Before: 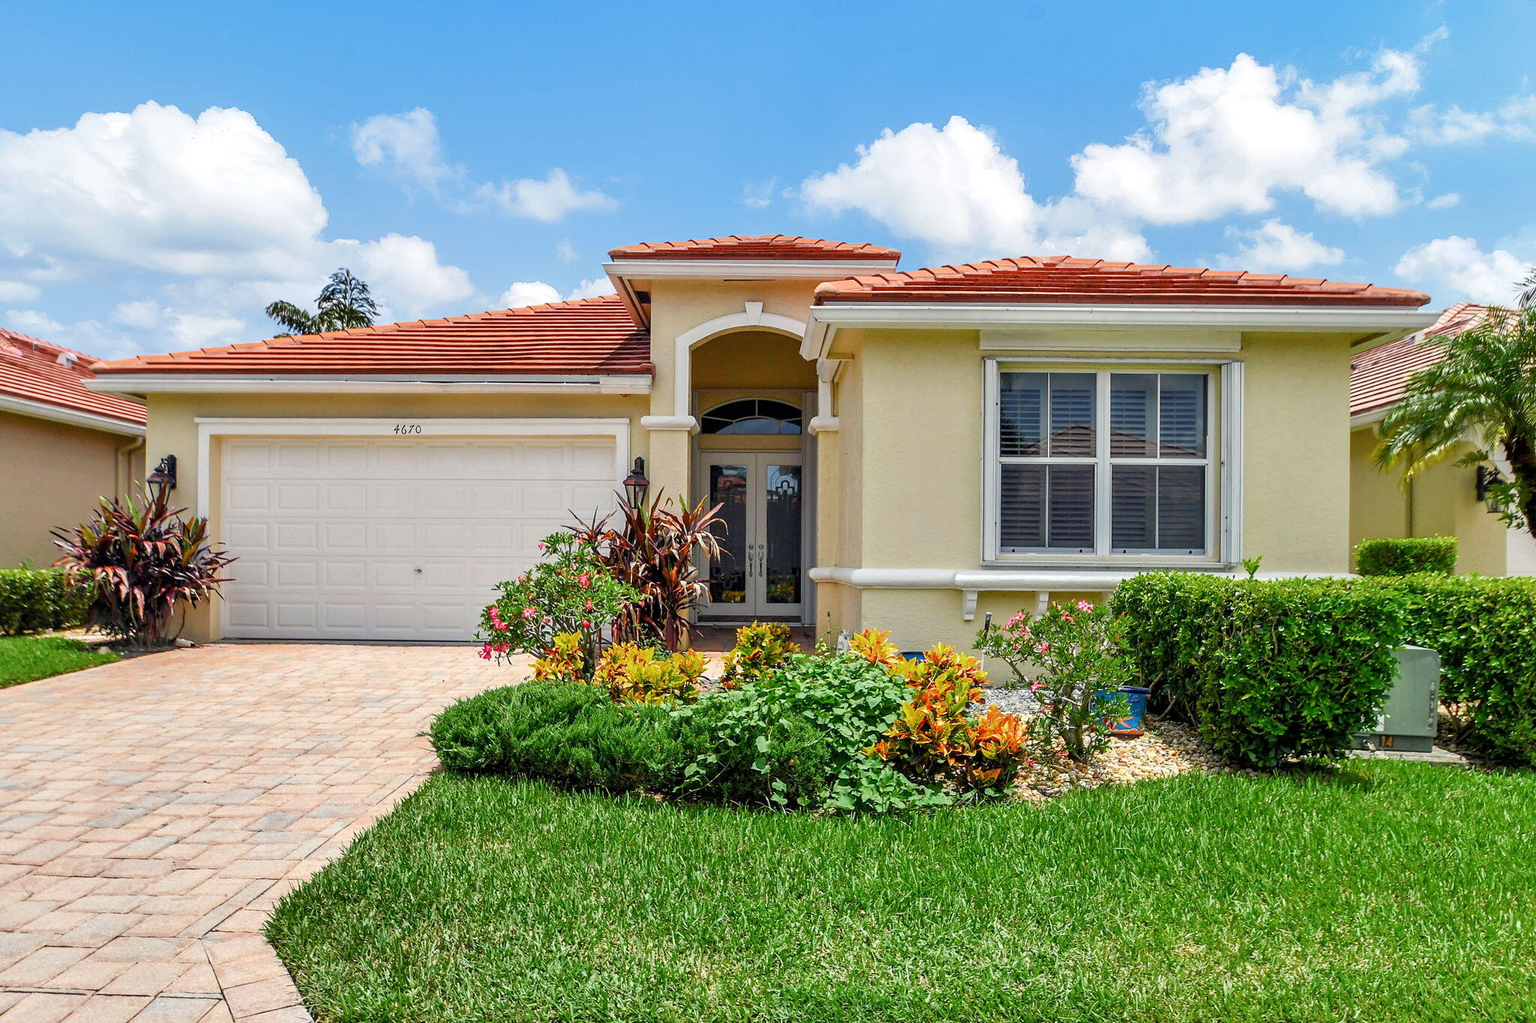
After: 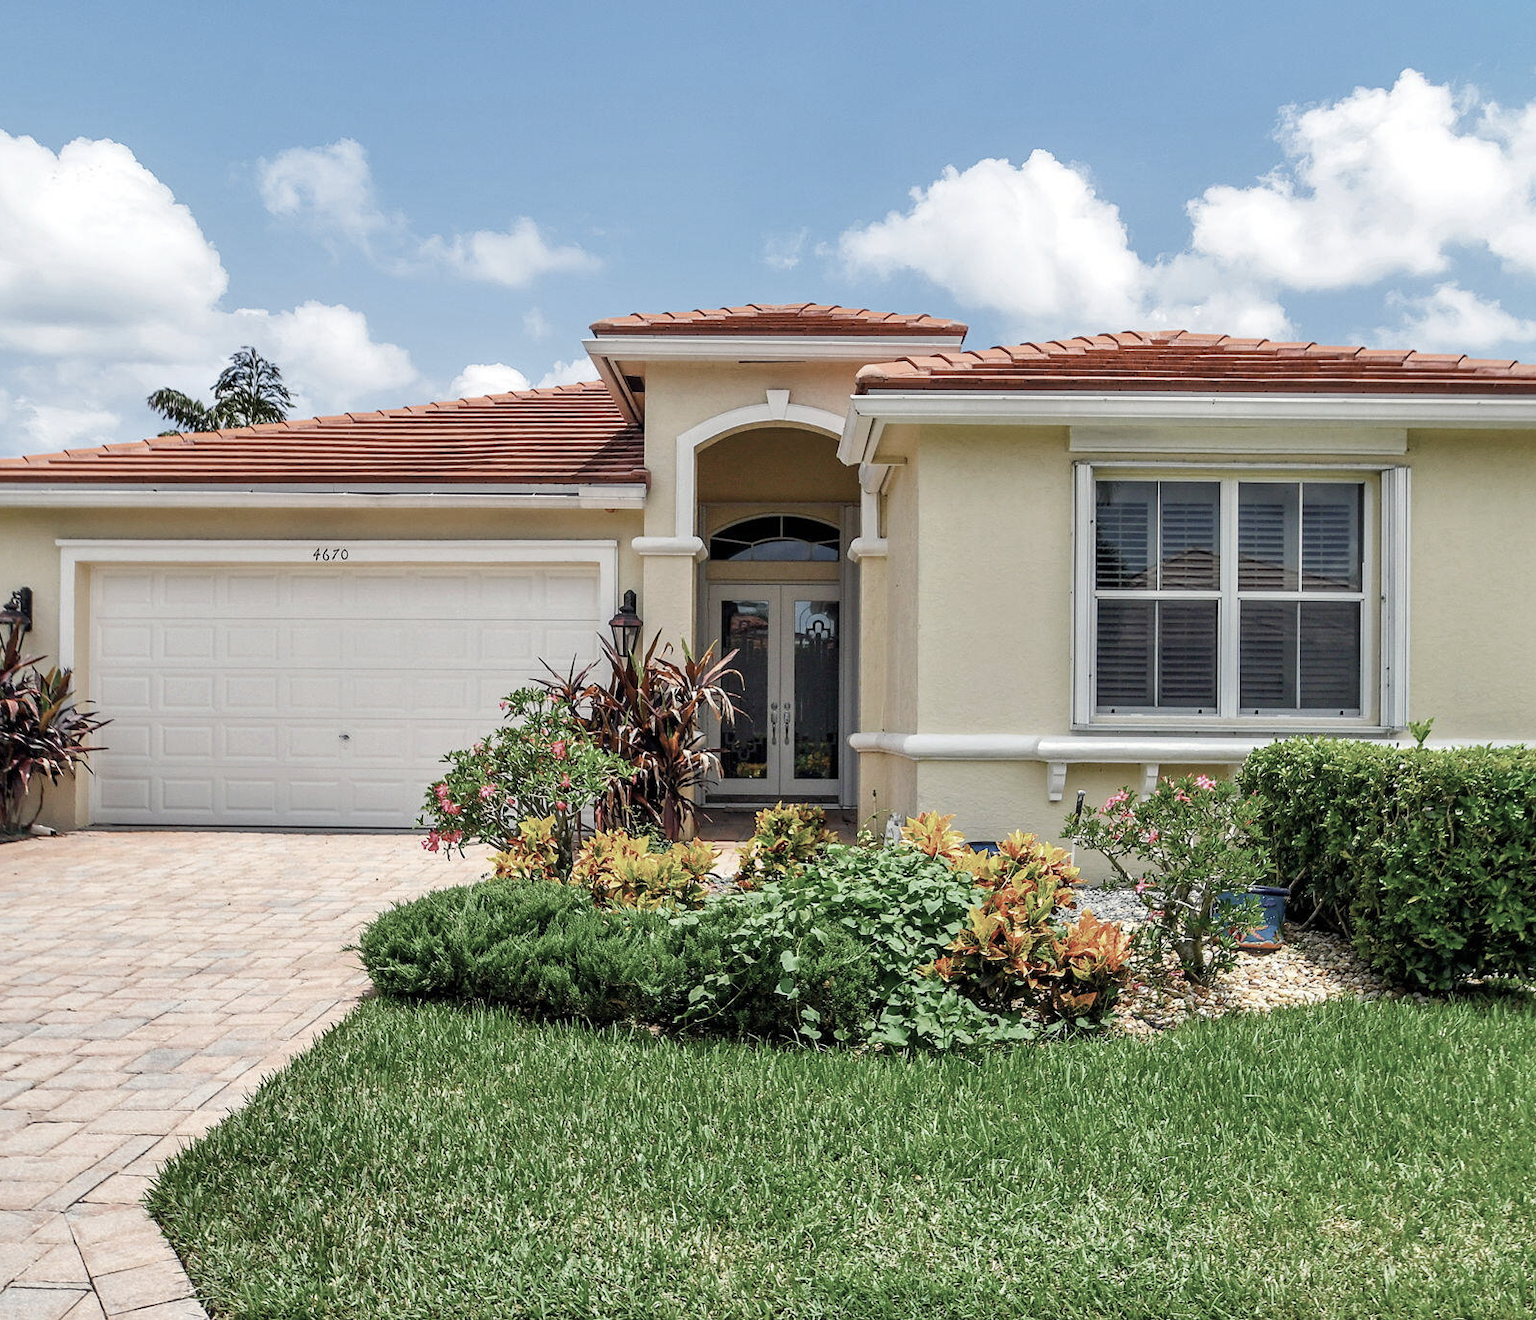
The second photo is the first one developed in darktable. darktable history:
crop: left 9.88%, right 12.664%
color correction: saturation 0.57
